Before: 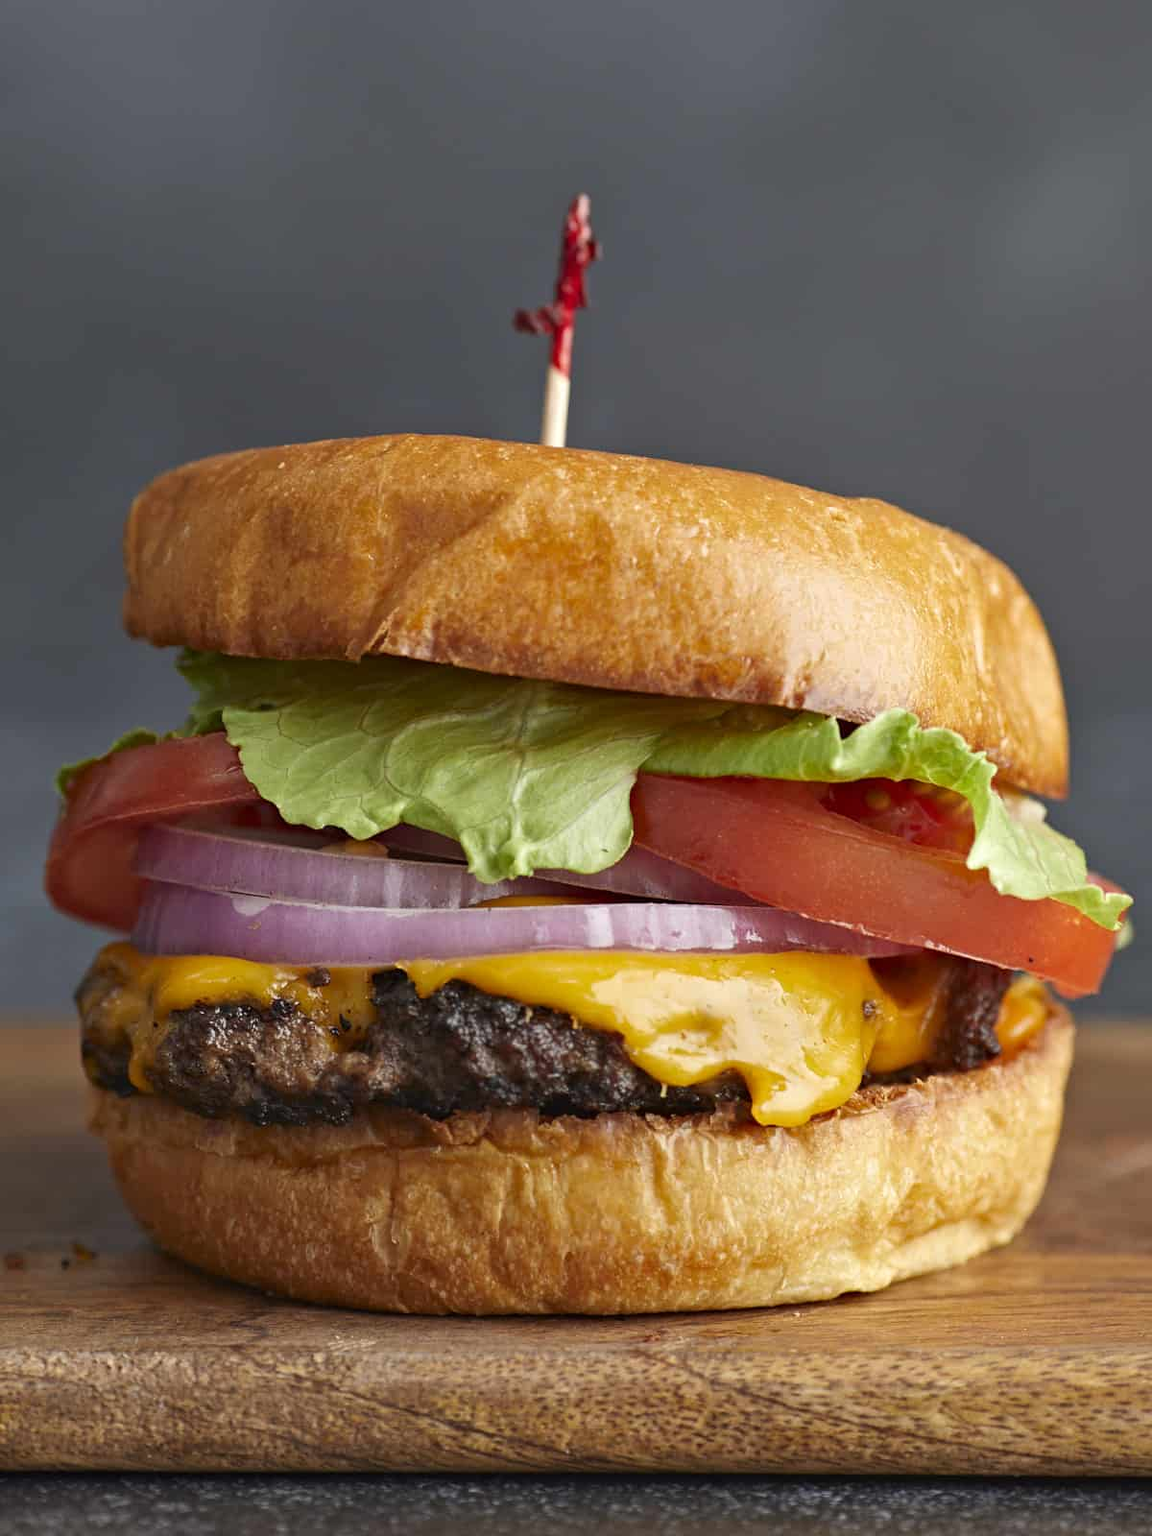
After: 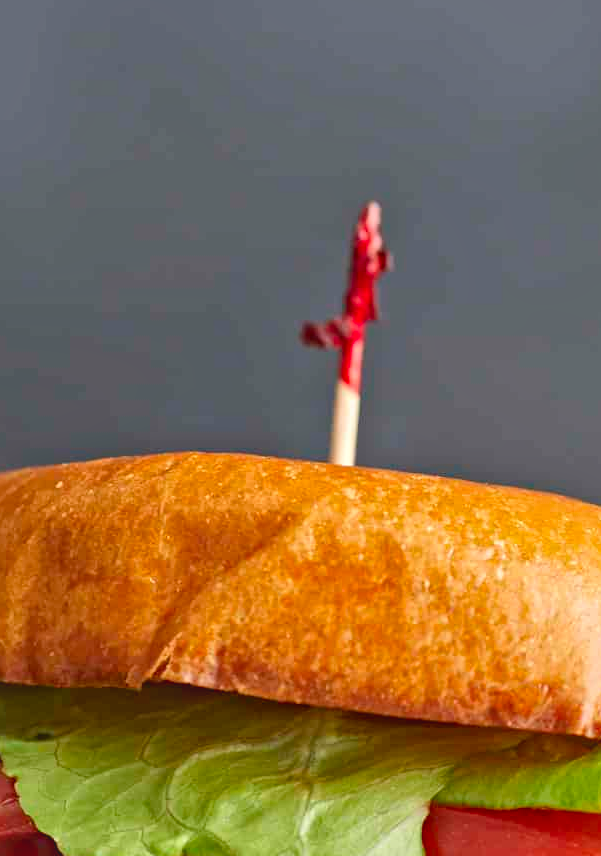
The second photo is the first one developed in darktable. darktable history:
crop: left 19.555%, right 30.291%, bottom 46.499%
exposure: black level correction 0, exposure 0.301 EV, compensate highlight preservation false
local contrast: mode bilateral grid, contrast 19, coarseness 20, detail 150%, midtone range 0.2
contrast brightness saturation: contrast -0.205, saturation 0.188
